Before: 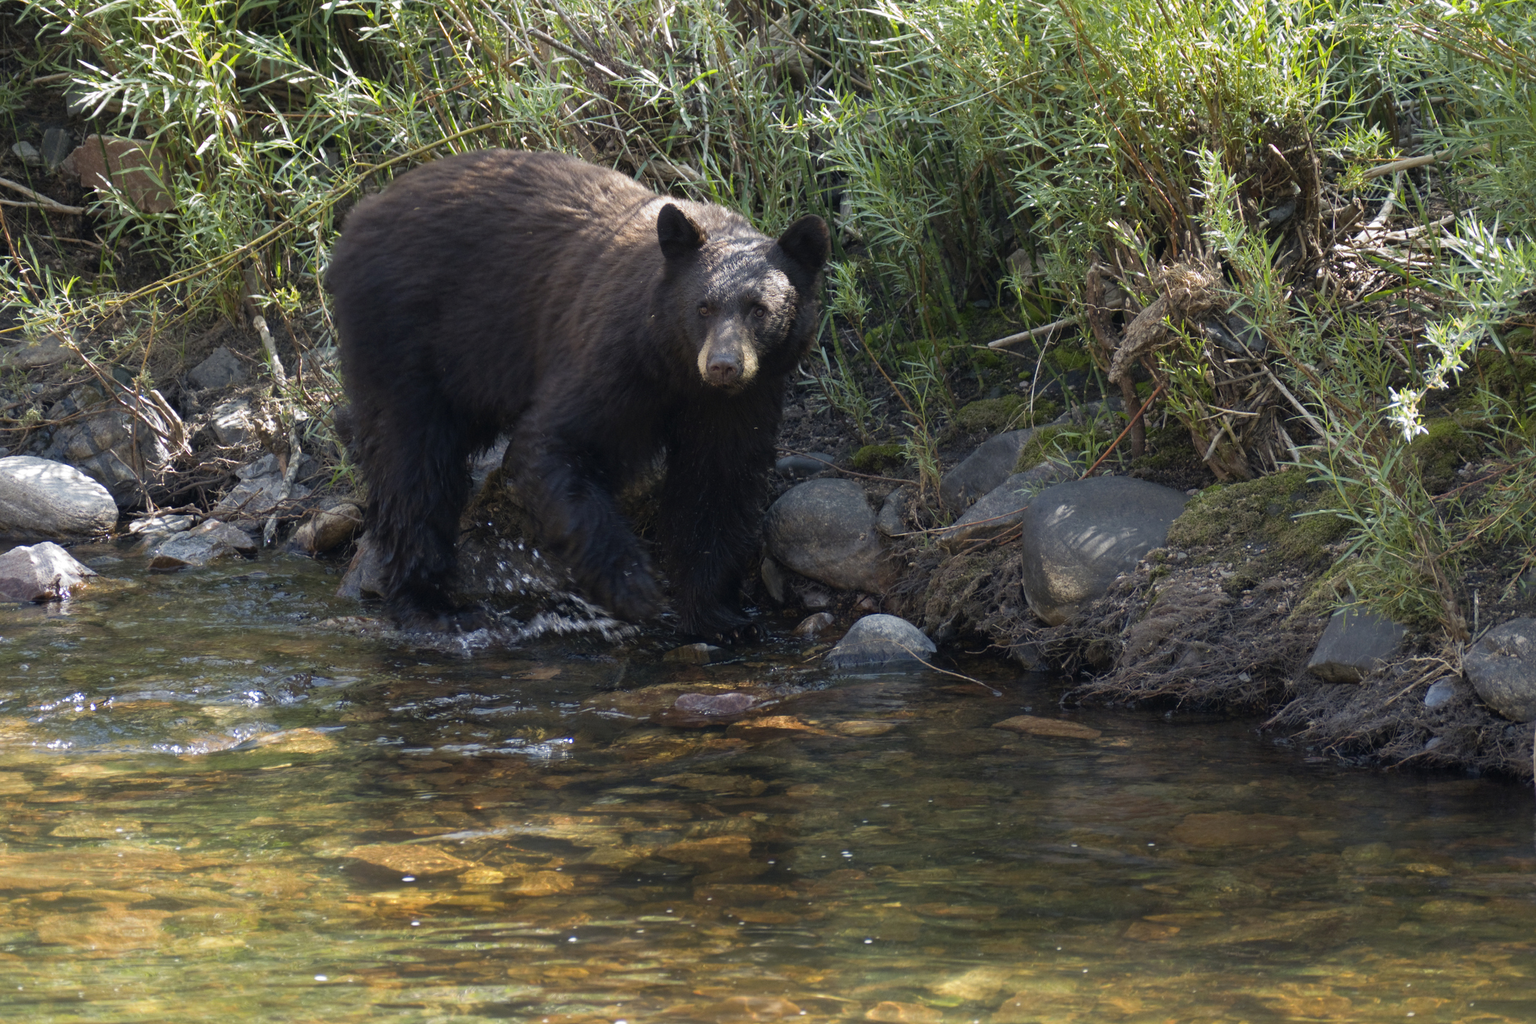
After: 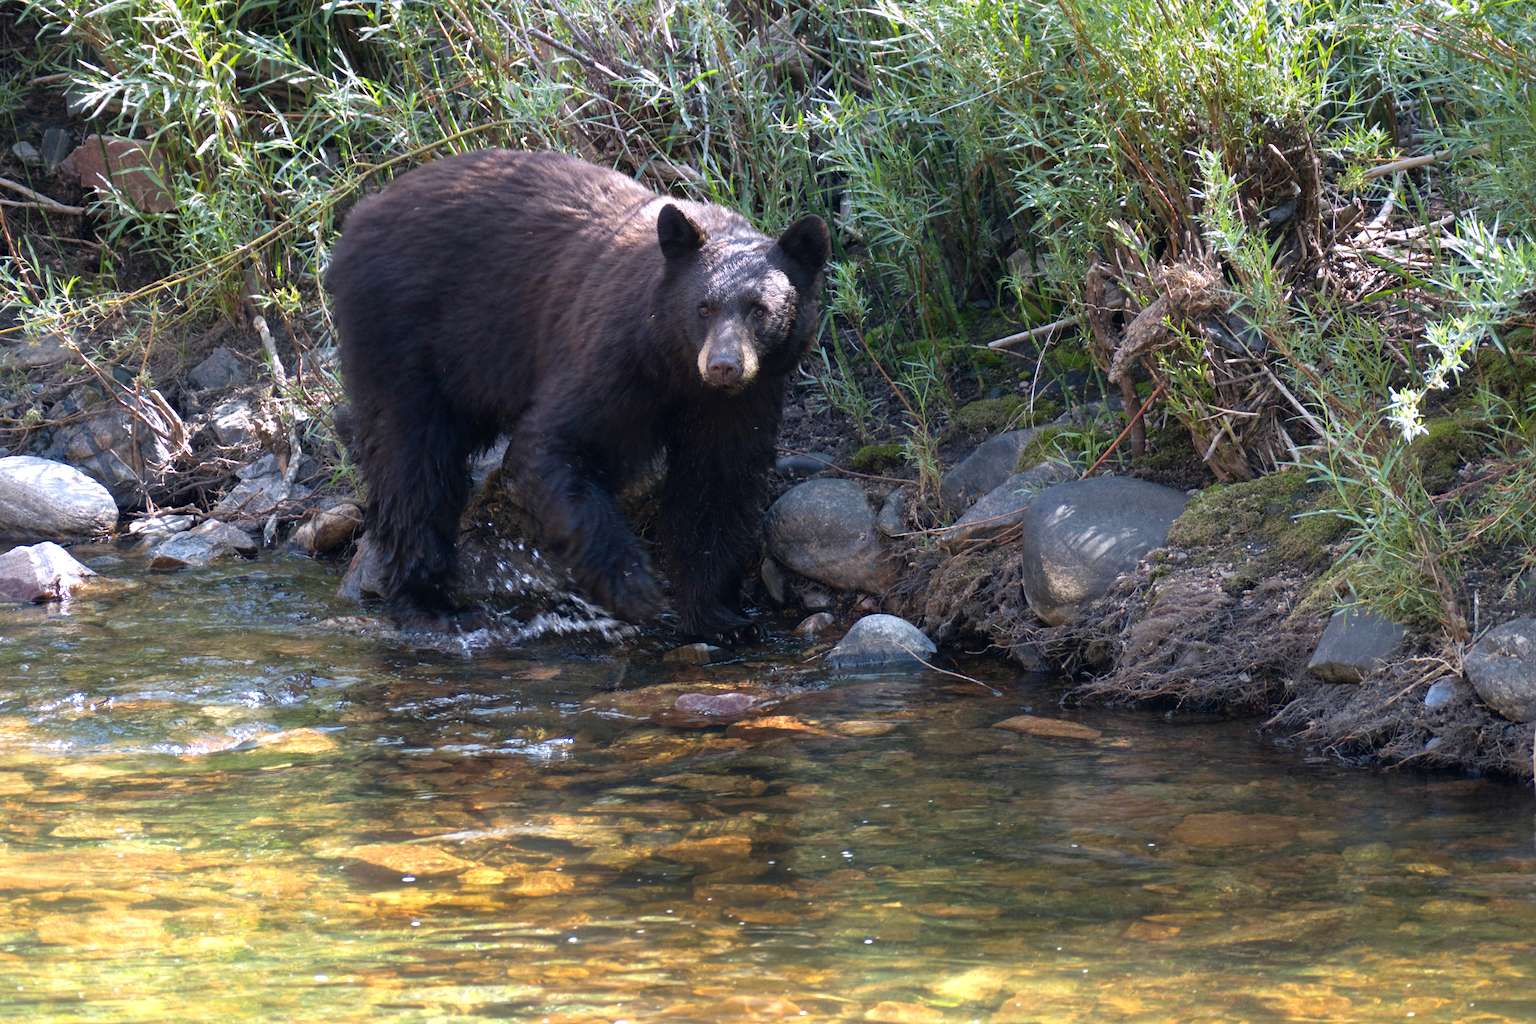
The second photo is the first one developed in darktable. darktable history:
exposure: black level correction 0, exposure 1 EV, compensate highlight preservation false
graduated density: hue 238.83°, saturation 50%
